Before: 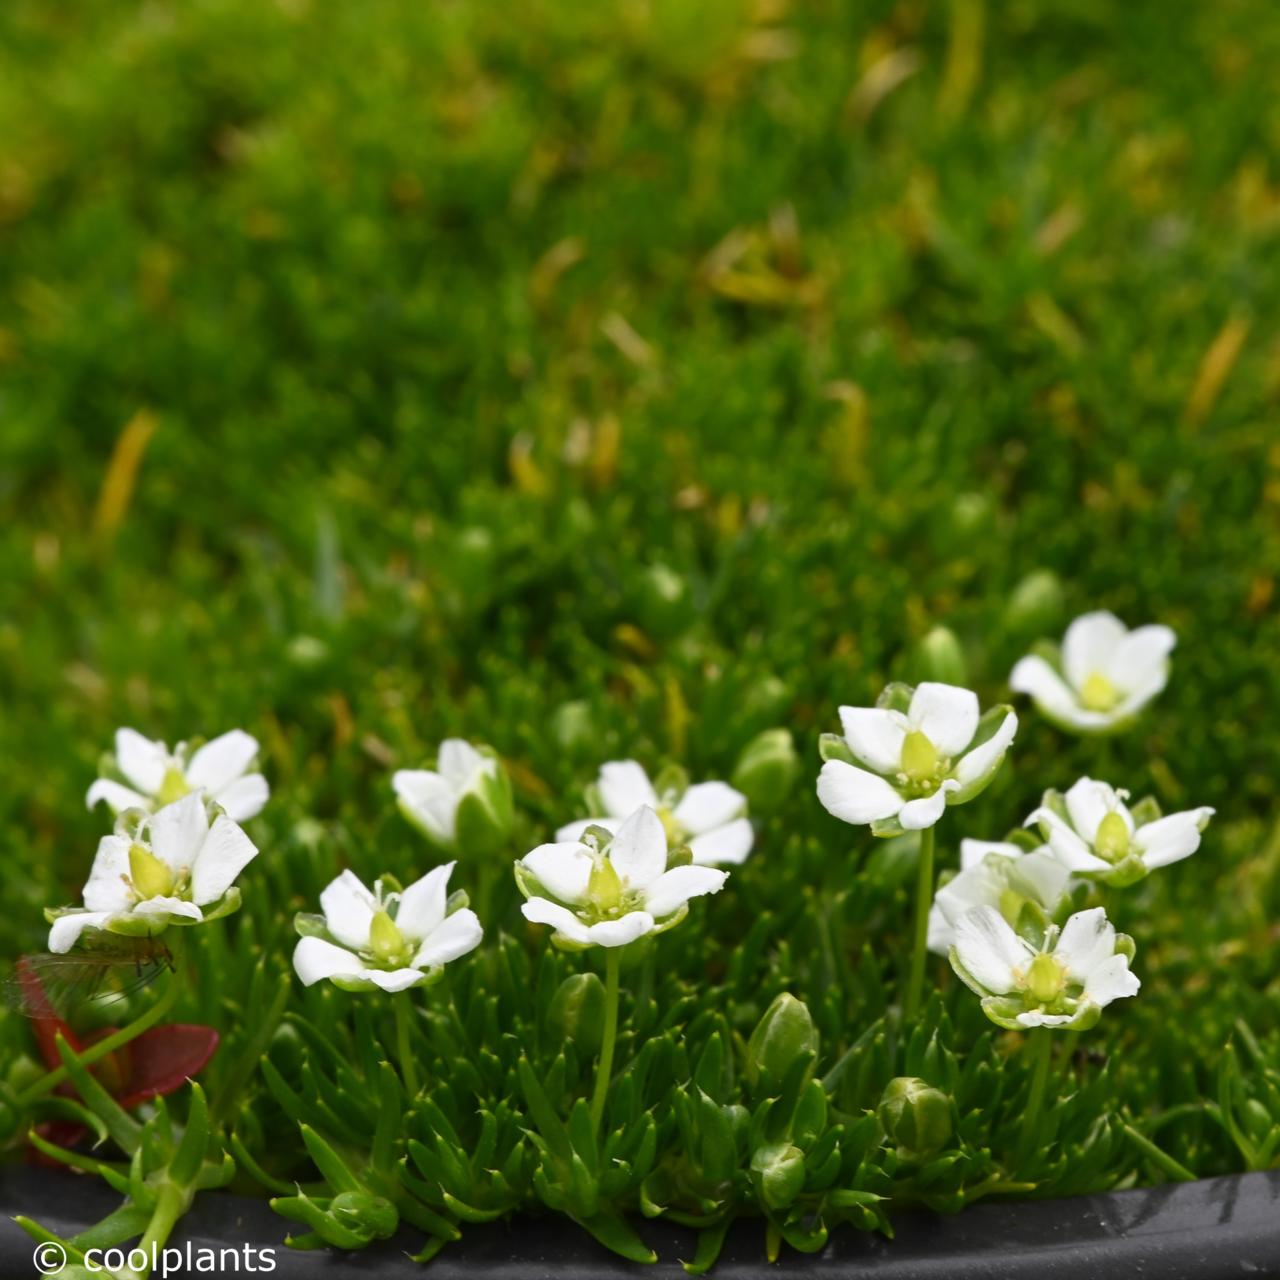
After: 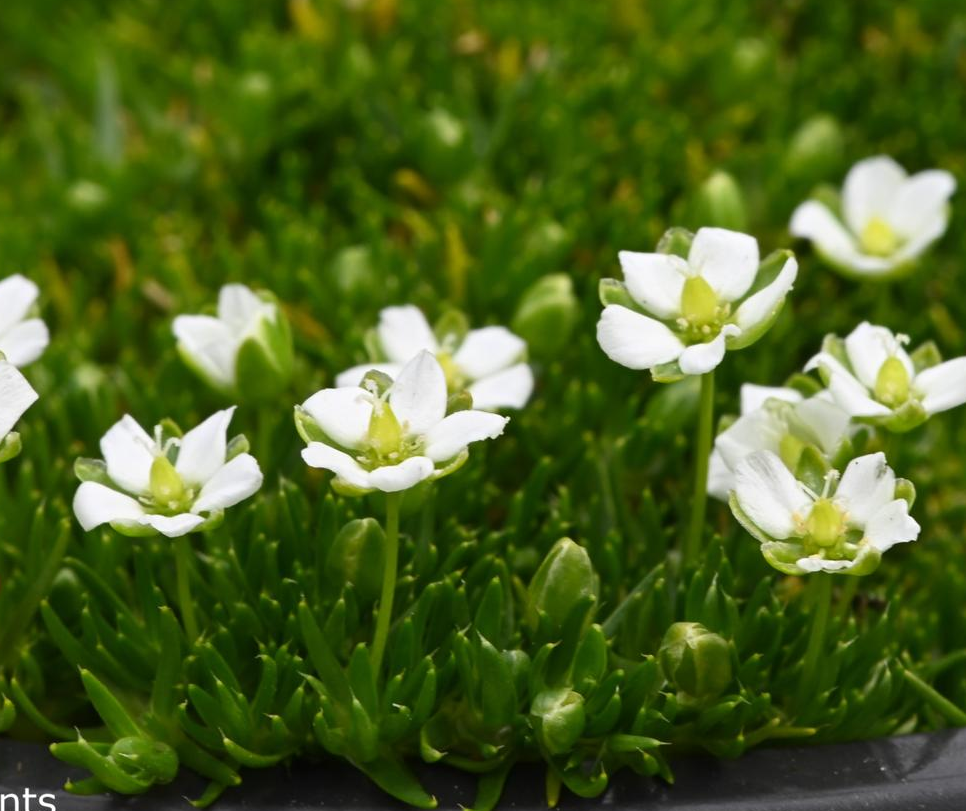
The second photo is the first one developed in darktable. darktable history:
crop and rotate: left 17.258%, top 35.599%, right 7.255%, bottom 1.017%
